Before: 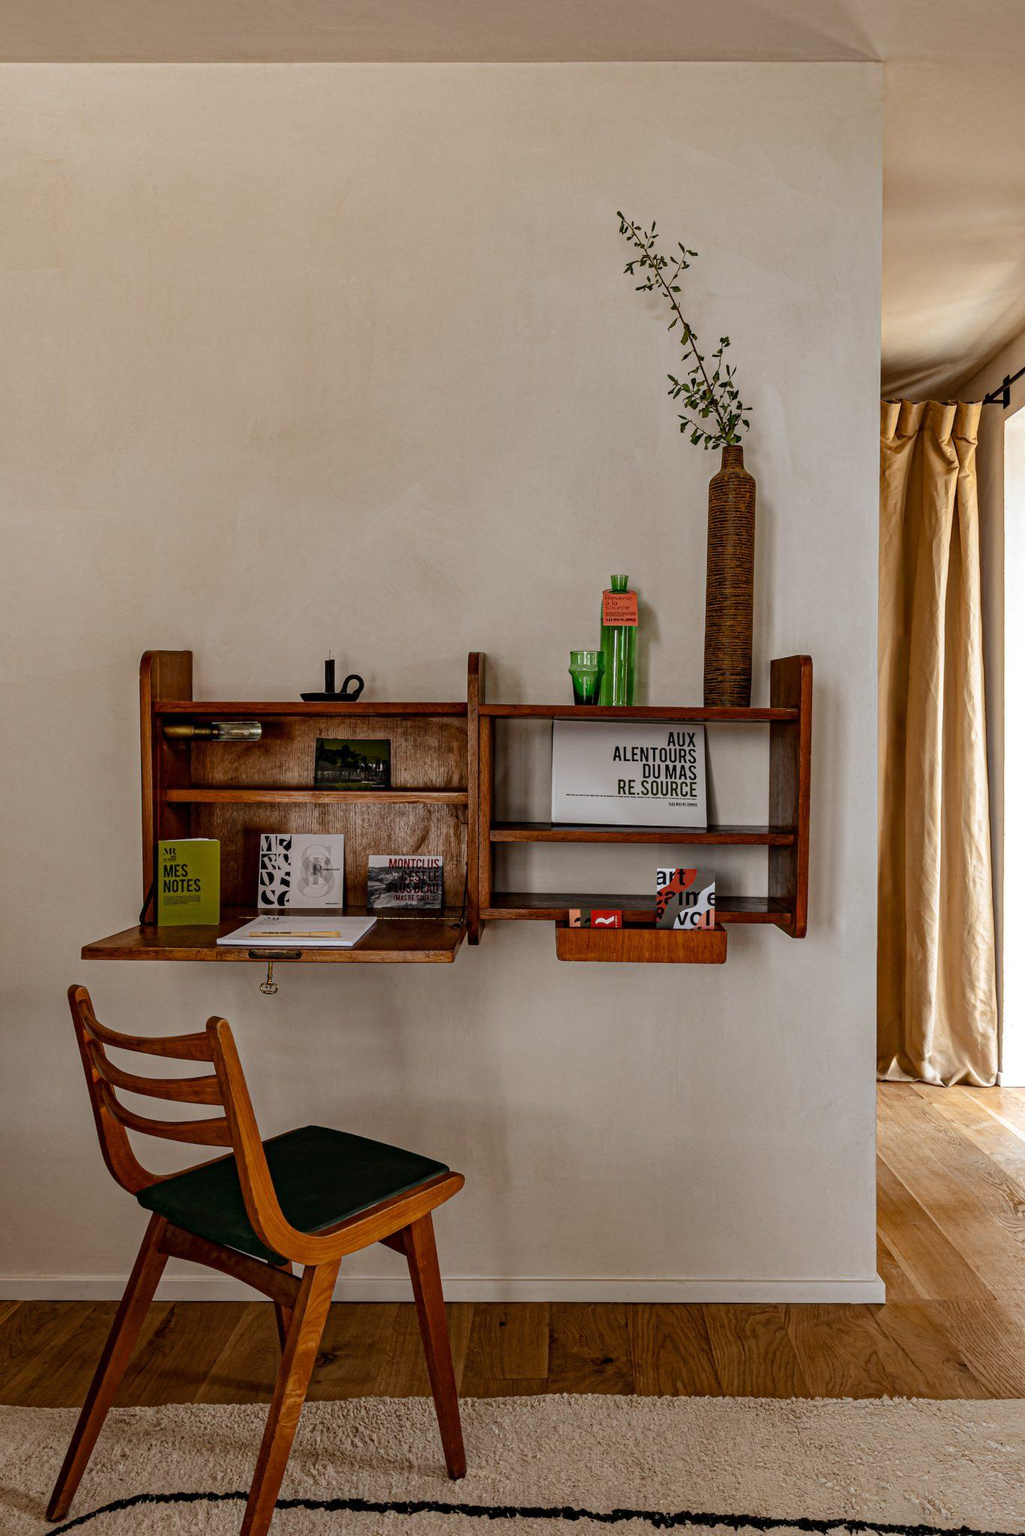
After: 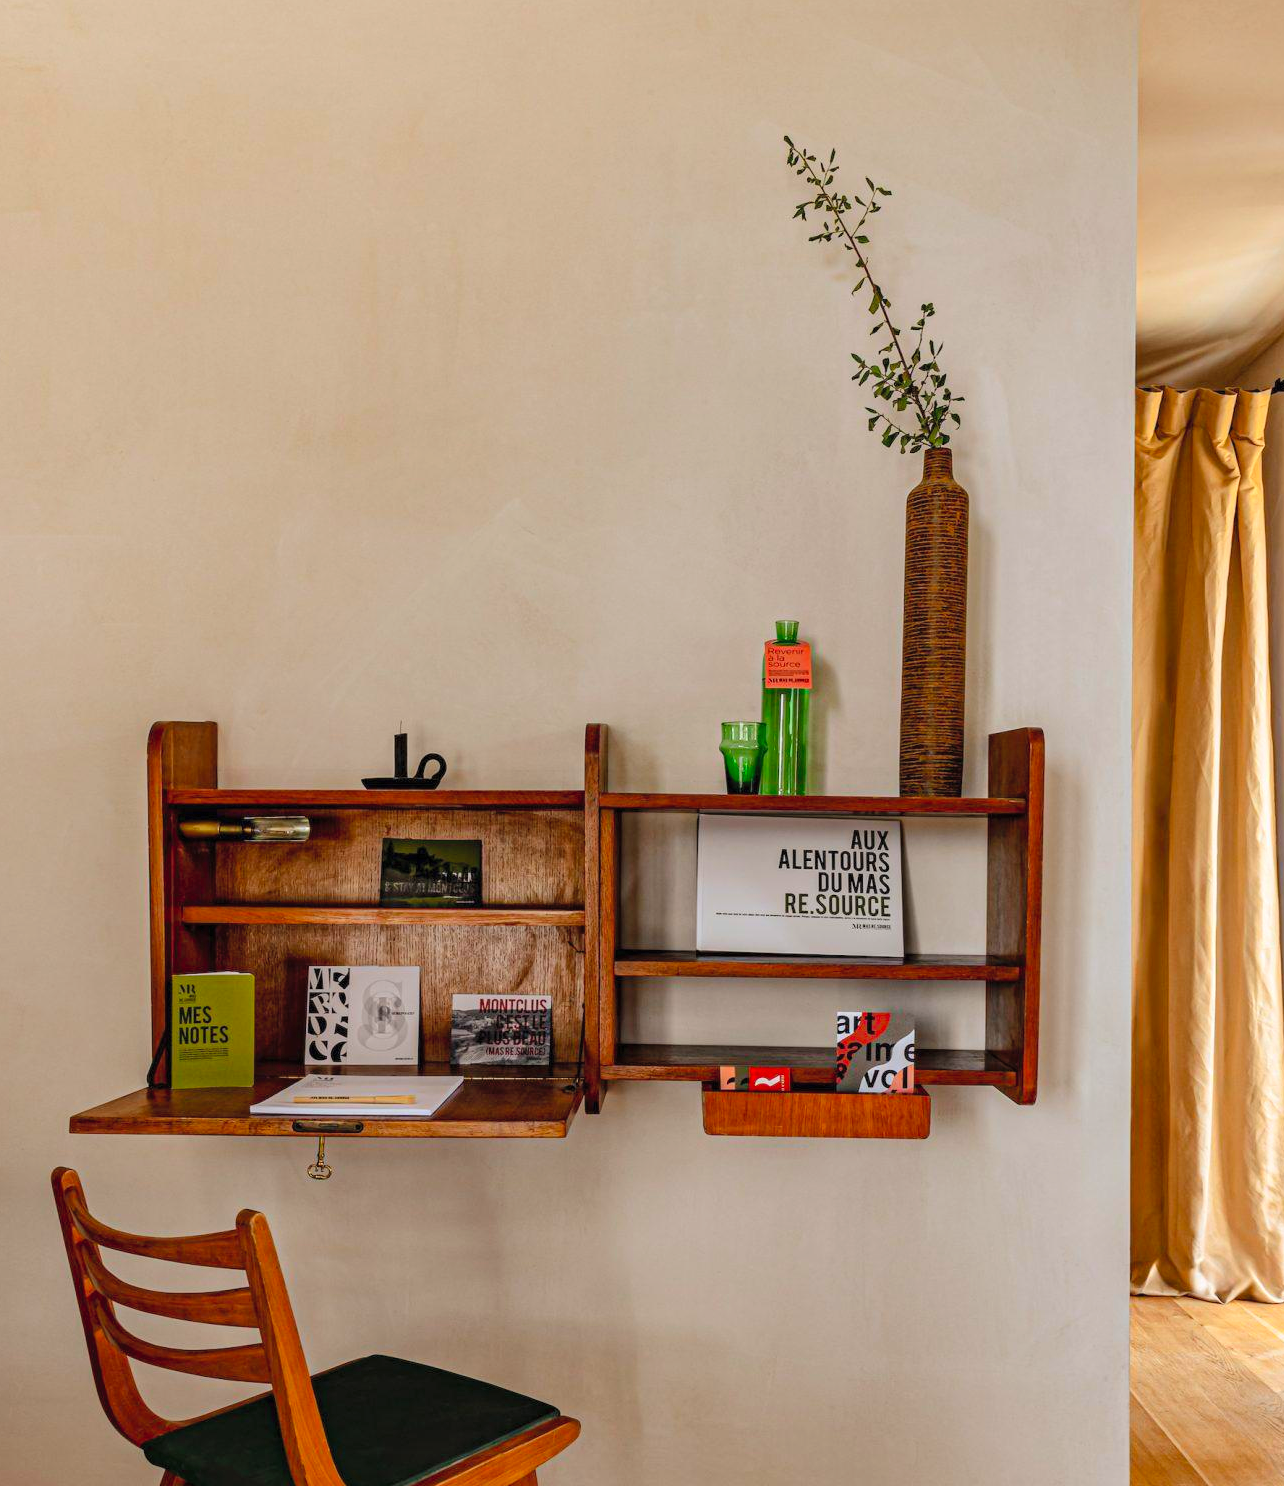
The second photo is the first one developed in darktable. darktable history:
contrast brightness saturation: contrast 0.069, brightness 0.172, saturation 0.417
crop: left 2.863%, top 7.134%, right 3.192%, bottom 20.305%
